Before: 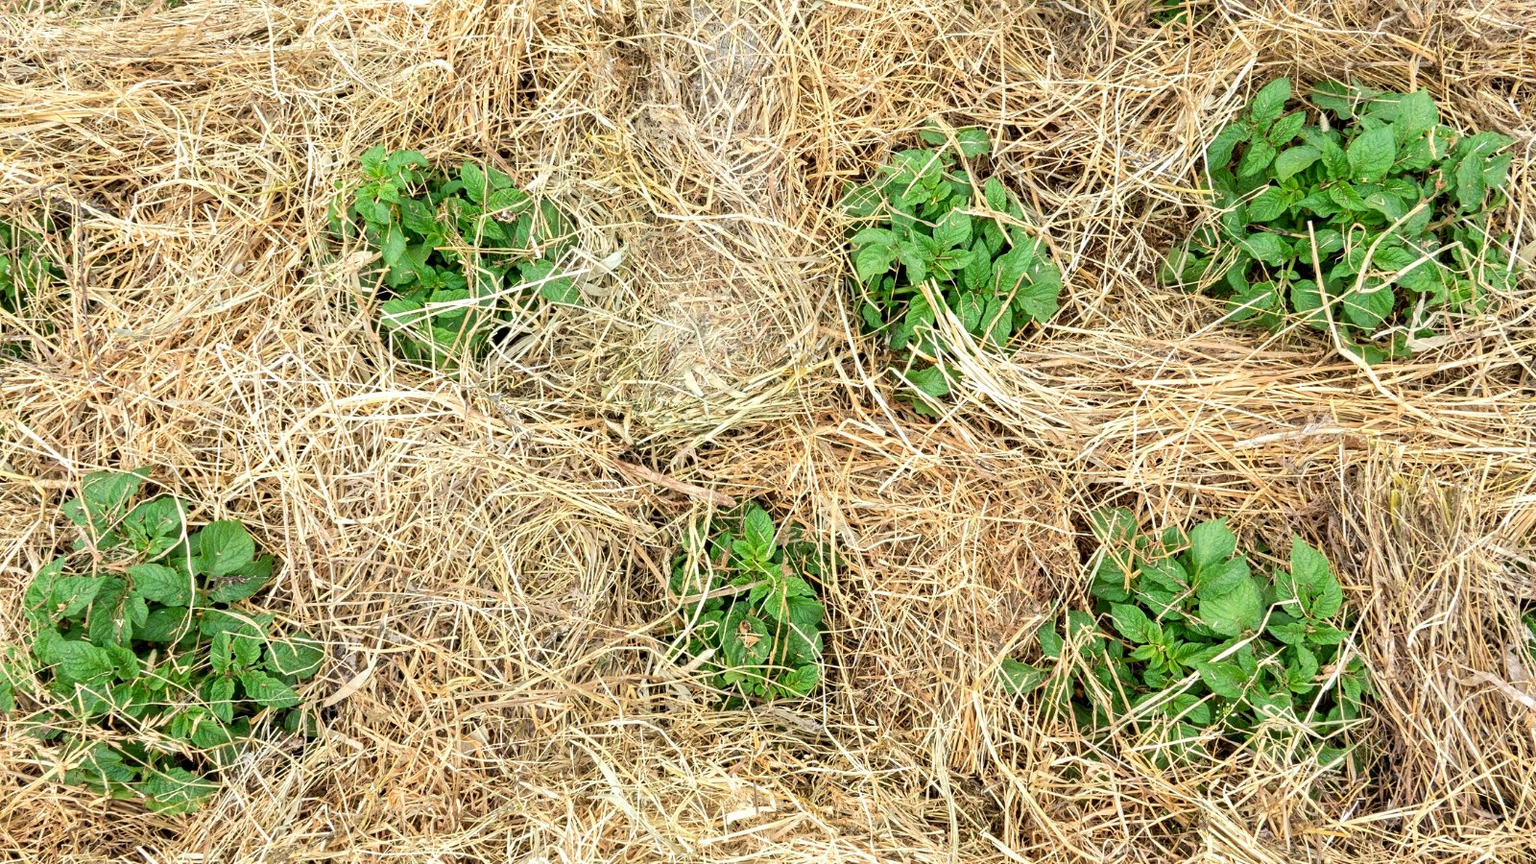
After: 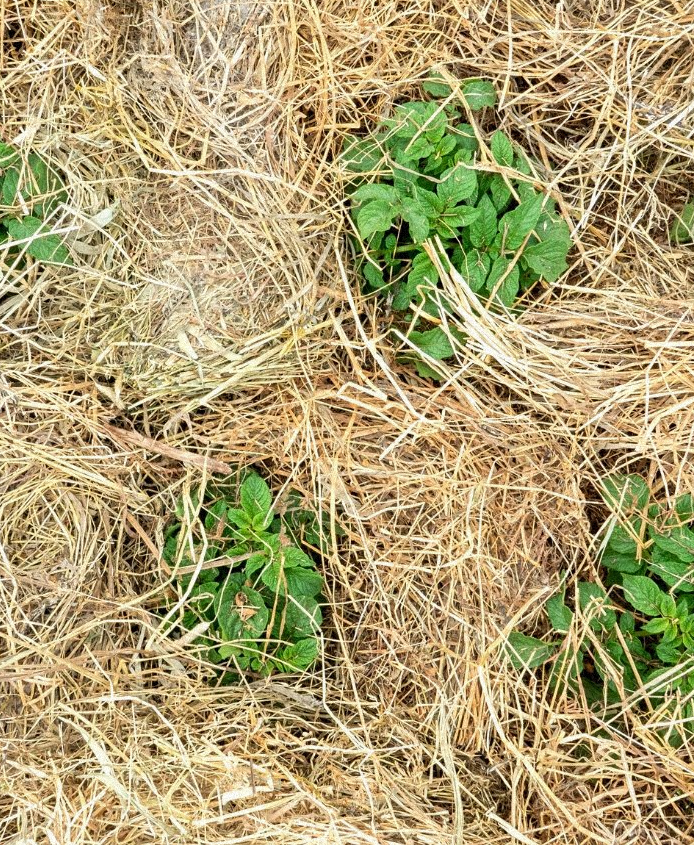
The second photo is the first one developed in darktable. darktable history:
grain: mid-tones bias 0%
crop: left 33.452%, top 6.025%, right 23.155%
exposure: exposure -0.064 EV, compensate highlight preservation false
